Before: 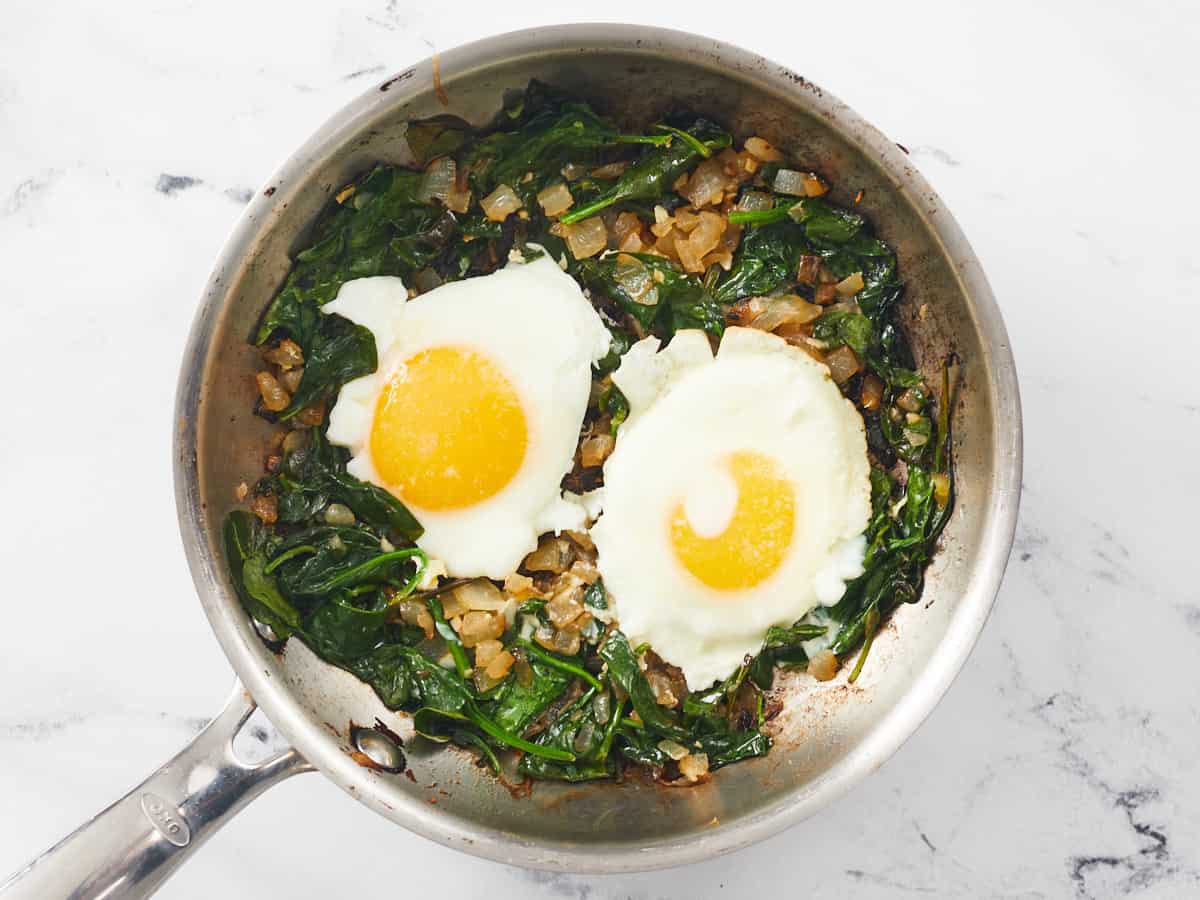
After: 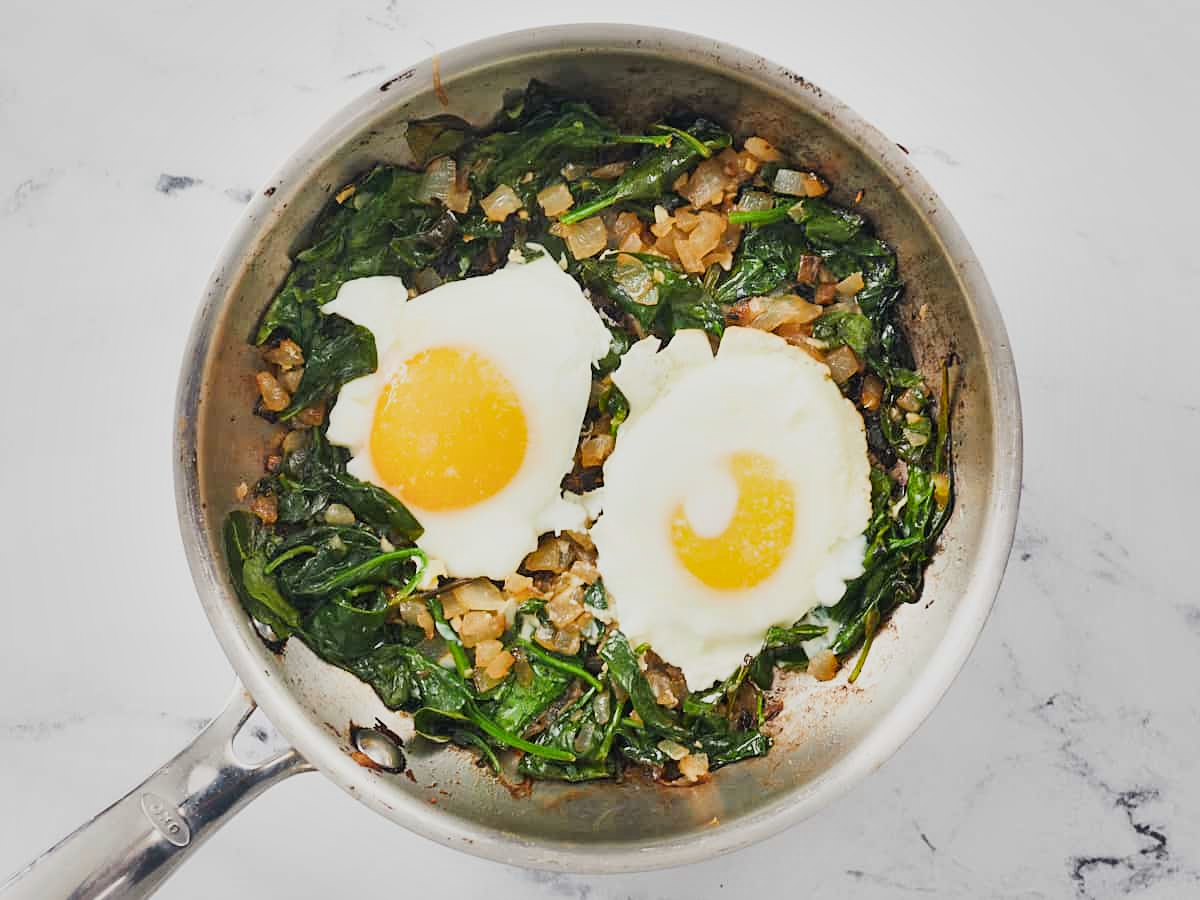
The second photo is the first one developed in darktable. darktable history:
sharpen: amount 0.206
exposure: exposure 0.519 EV, compensate exposure bias true, compensate highlight preservation false
filmic rgb: black relative exposure -7.65 EV, white relative exposure 4.56 EV, hardness 3.61, iterations of high-quality reconstruction 0, enable highlight reconstruction true
shadows and highlights: shadows 53.06, soften with gaussian
